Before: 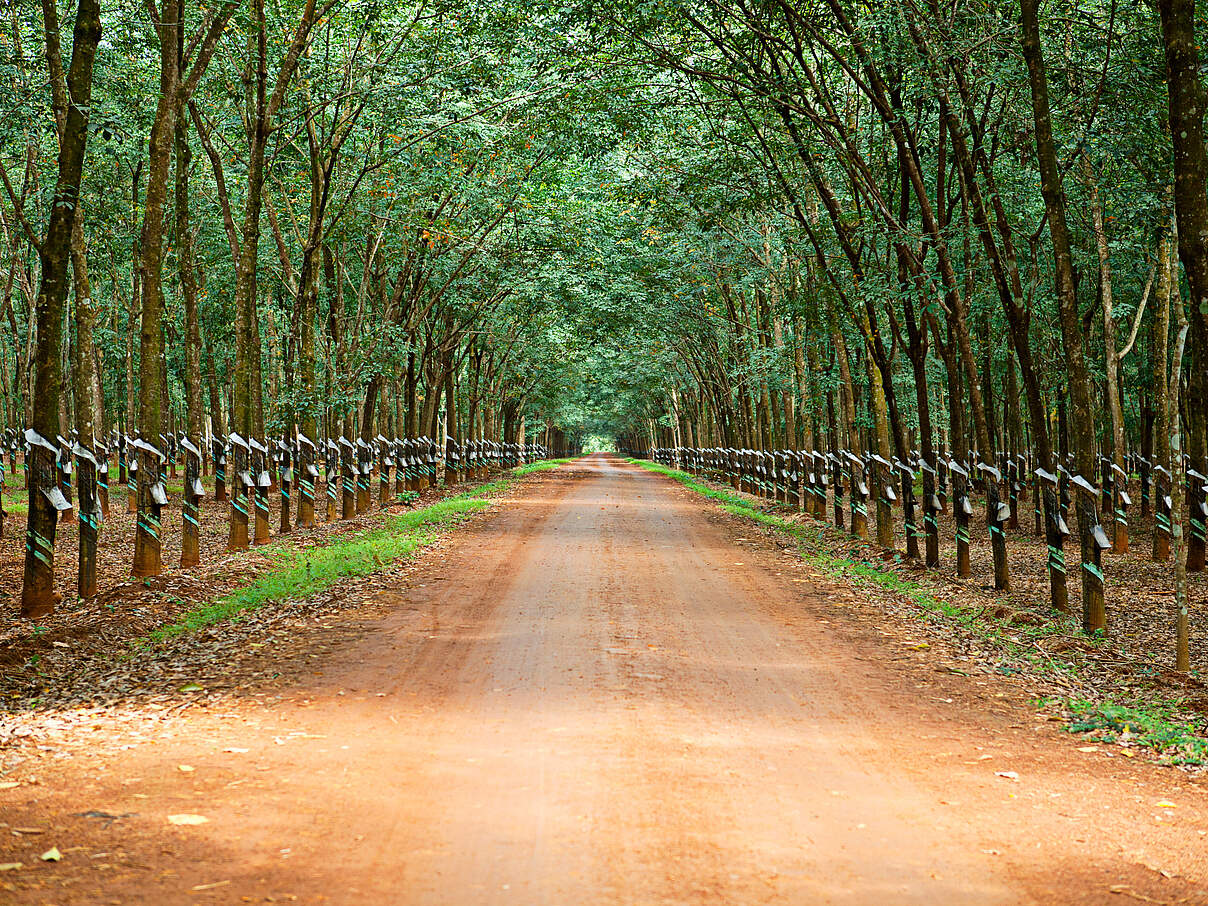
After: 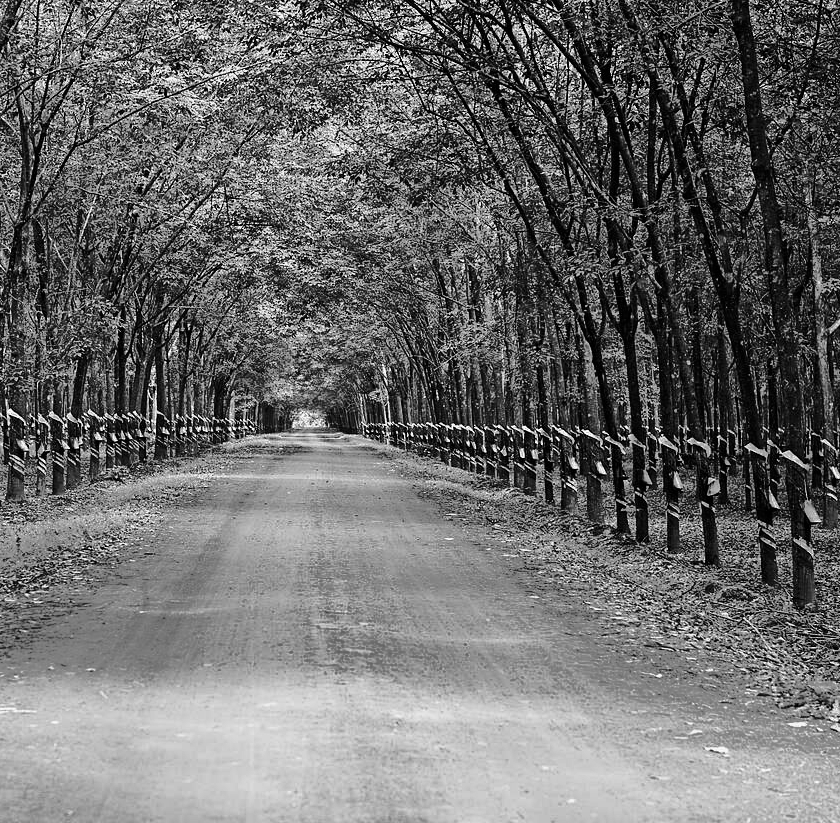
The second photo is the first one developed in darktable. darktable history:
crop and rotate: left 24.034%, top 2.838%, right 6.406%, bottom 6.299%
shadows and highlights: shadows -19.91, highlights -73.15
monochrome: on, module defaults
contrast brightness saturation: contrast 0.28
